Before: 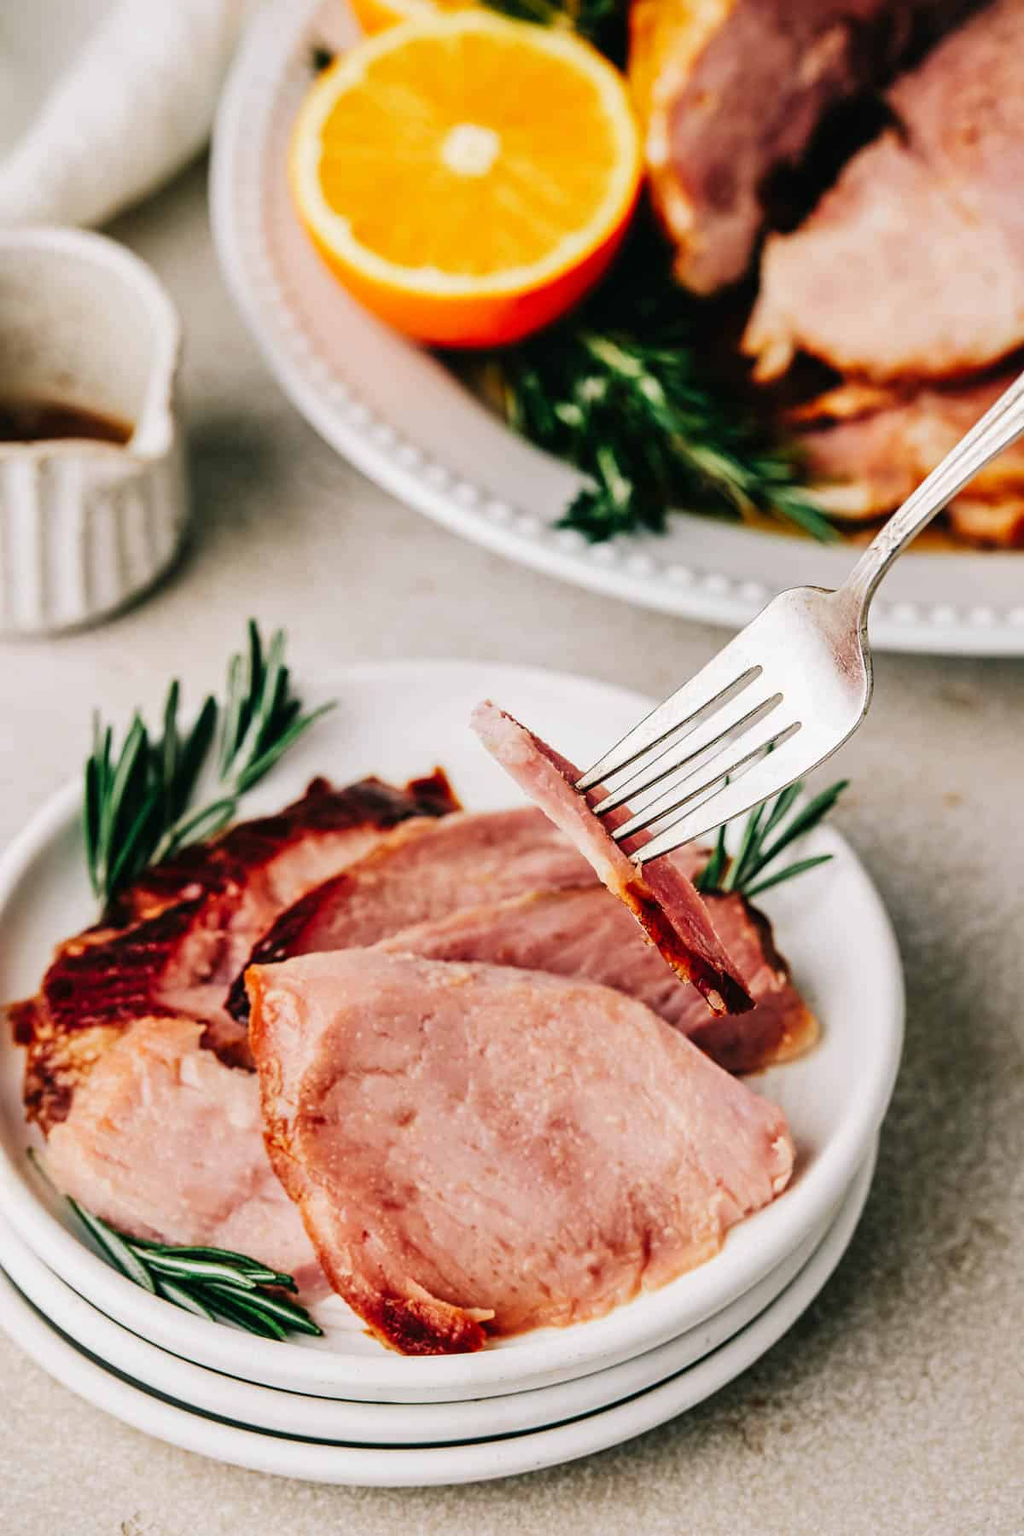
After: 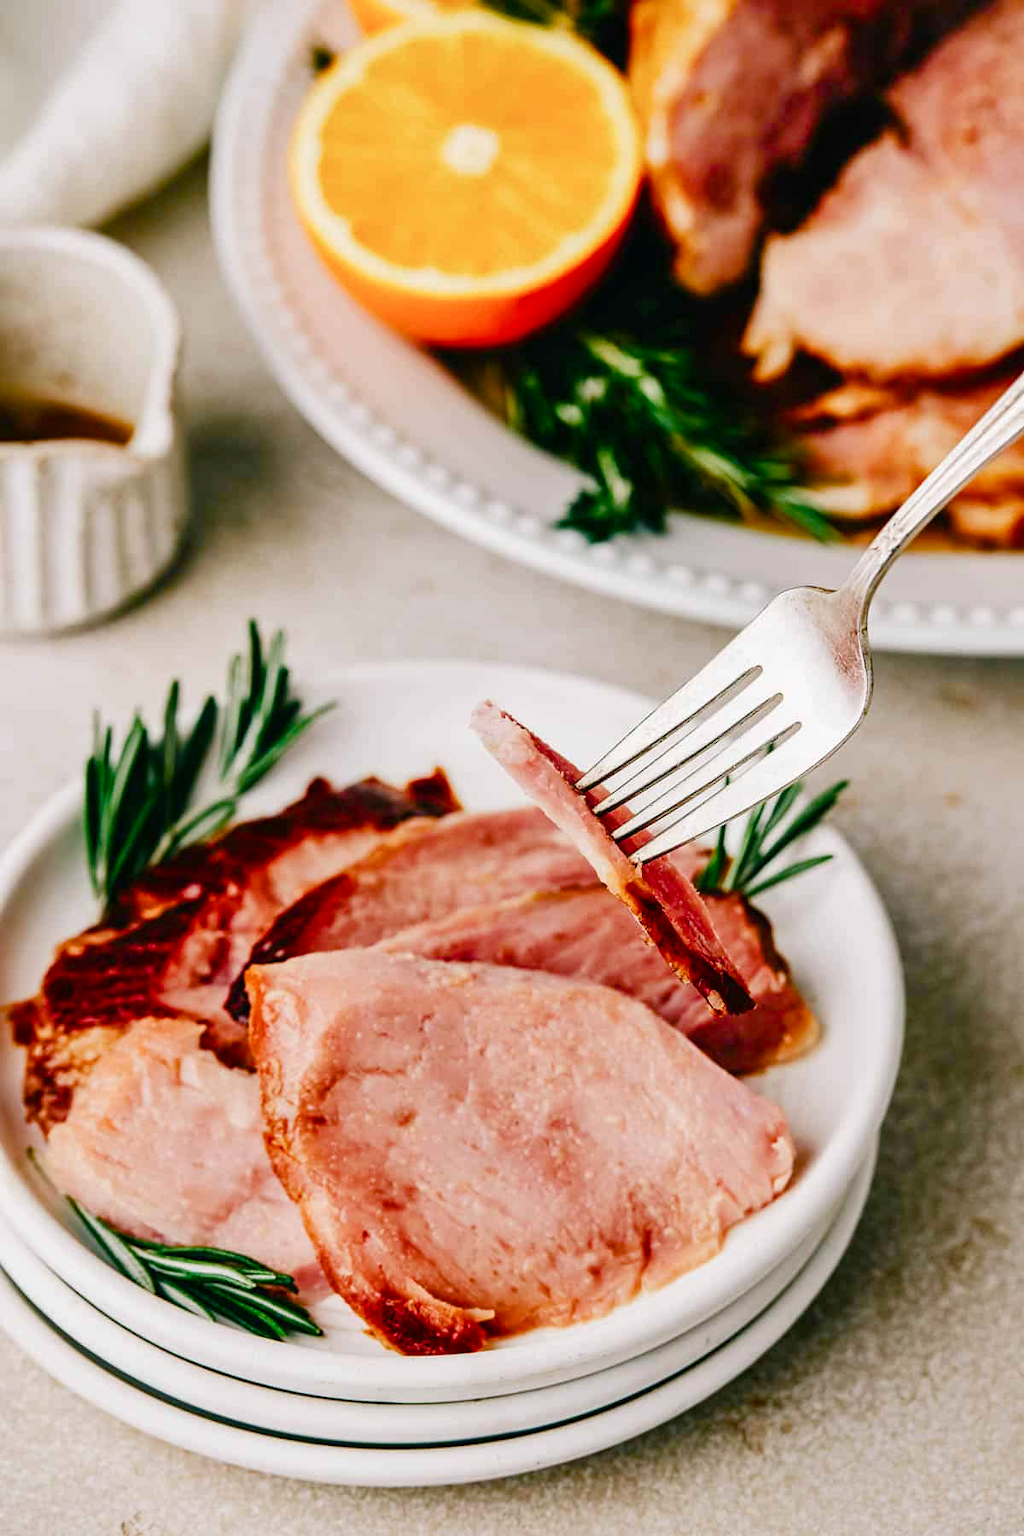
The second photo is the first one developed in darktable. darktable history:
color balance rgb: perceptual saturation grading › global saturation 20%, perceptual saturation grading › highlights -50.44%, perceptual saturation grading › shadows 30.376%, global vibrance 40.344%
